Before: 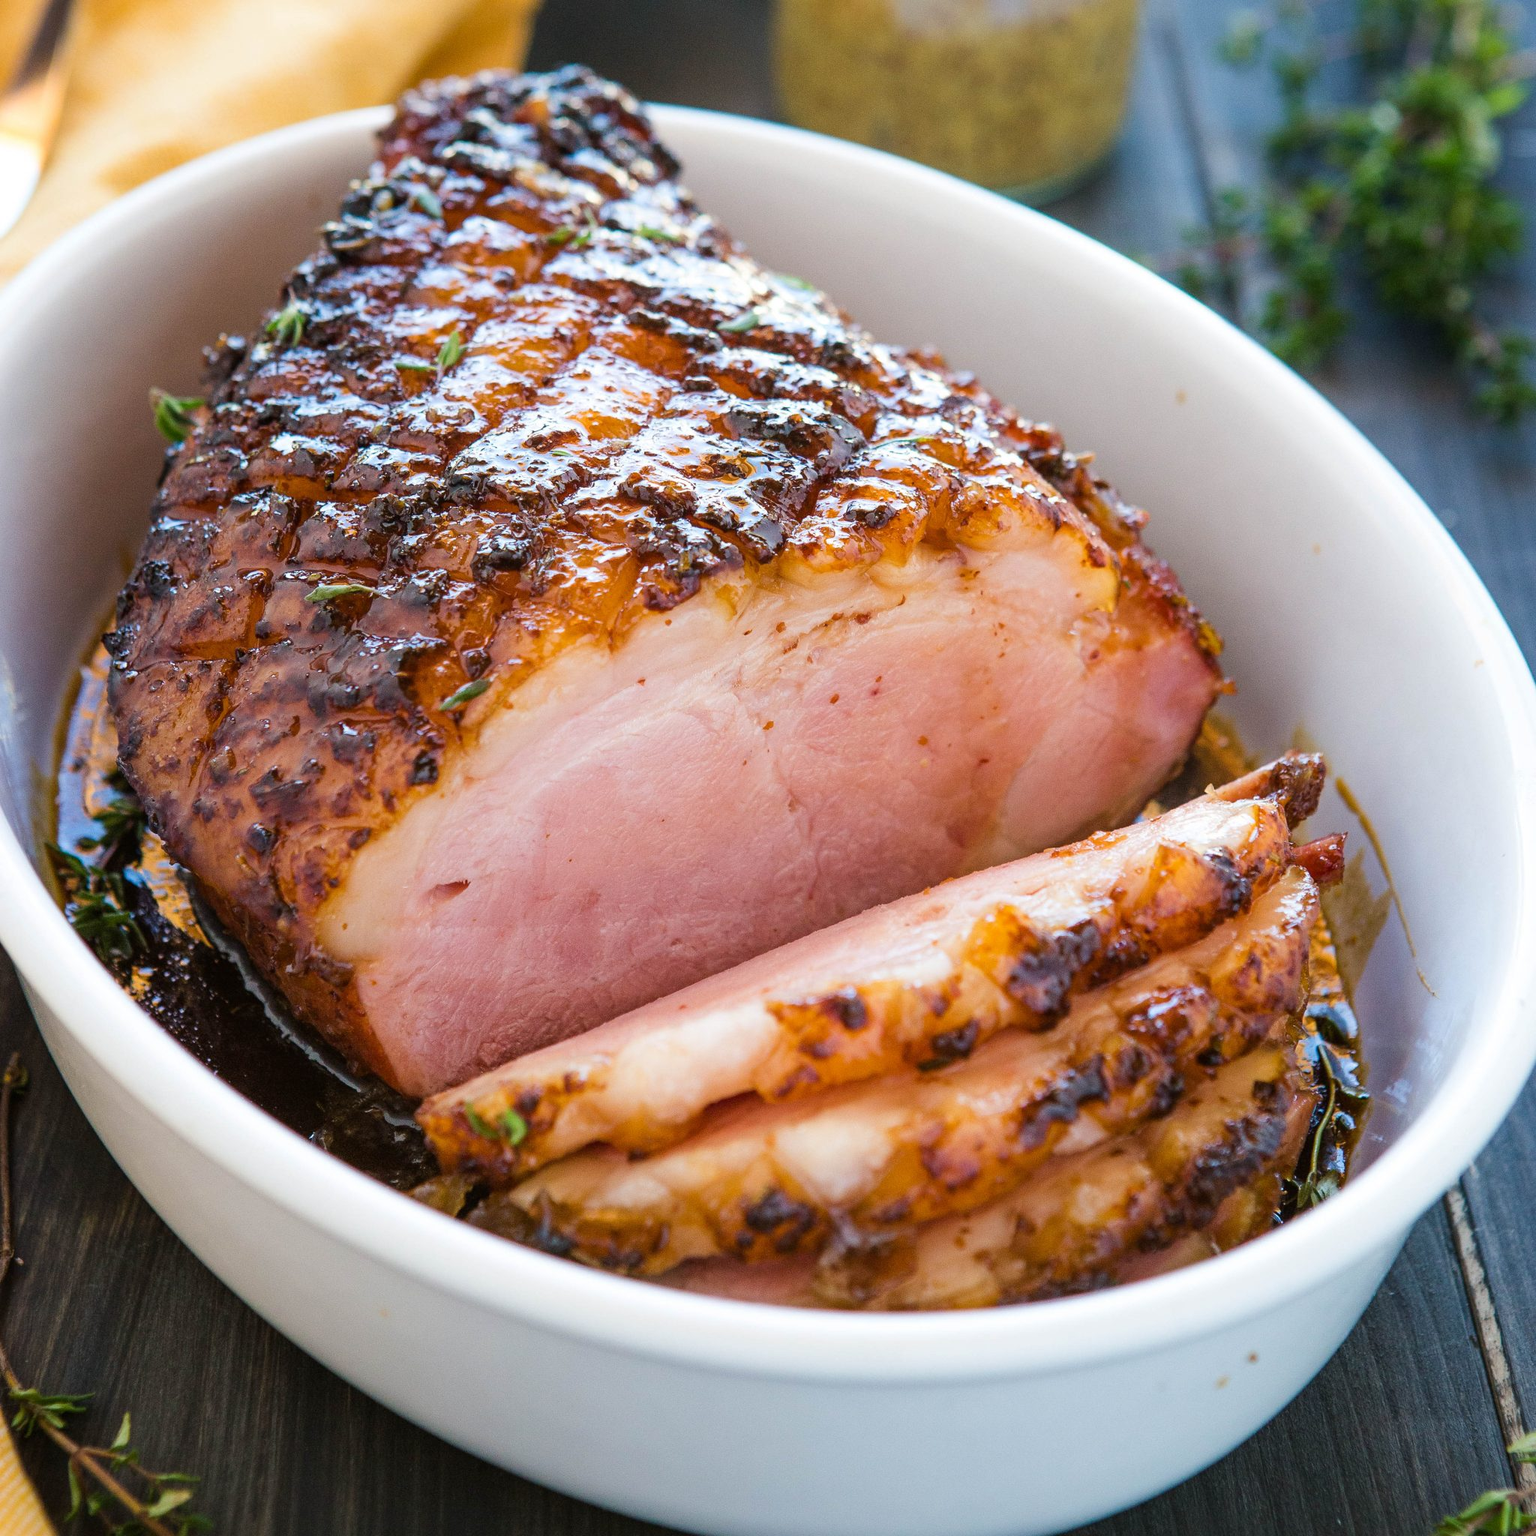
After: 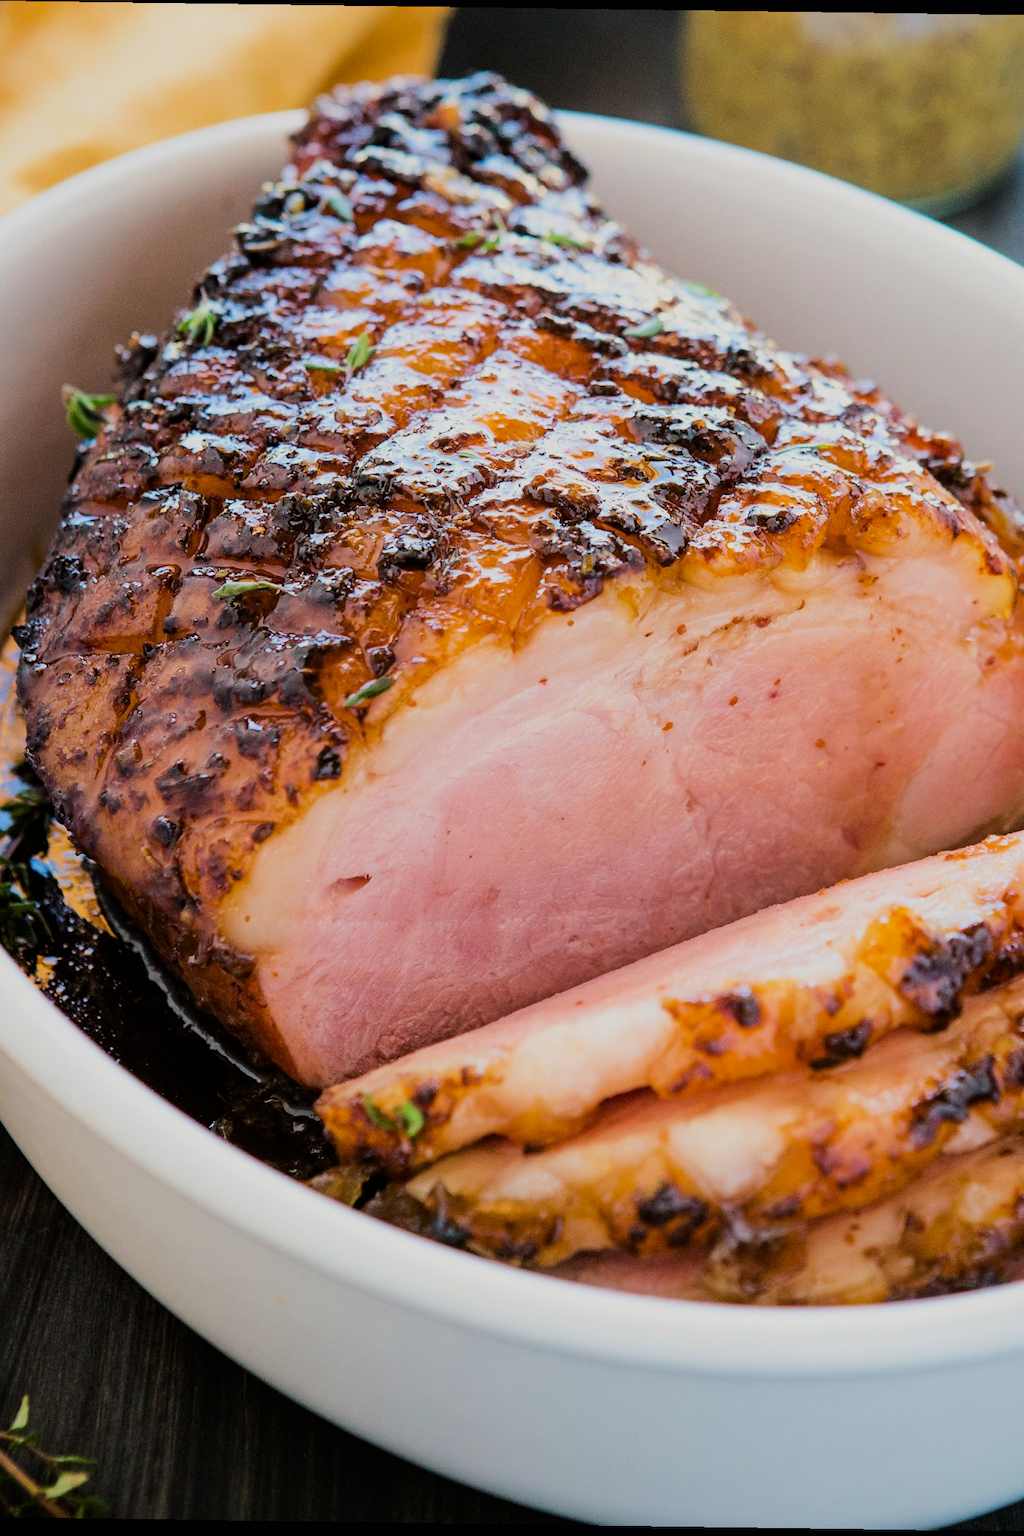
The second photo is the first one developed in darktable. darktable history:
filmic rgb: black relative exposure -7.82 EV, white relative exposure 4.29 EV, hardness 3.86, color science v6 (2022)
crop and rotate: left 6.617%, right 26.717%
shadows and highlights: shadows -20, white point adjustment -2, highlights -35
white balance: red 1.009, blue 0.985
tone equalizer: -8 EV -0.417 EV, -7 EV -0.389 EV, -6 EV -0.333 EV, -5 EV -0.222 EV, -3 EV 0.222 EV, -2 EV 0.333 EV, -1 EV 0.389 EV, +0 EV 0.417 EV, edges refinement/feathering 500, mask exposure compensation -1.57 EV, preserve details no
rotate and perspective: rotation 0.8°, automatic cropping off
